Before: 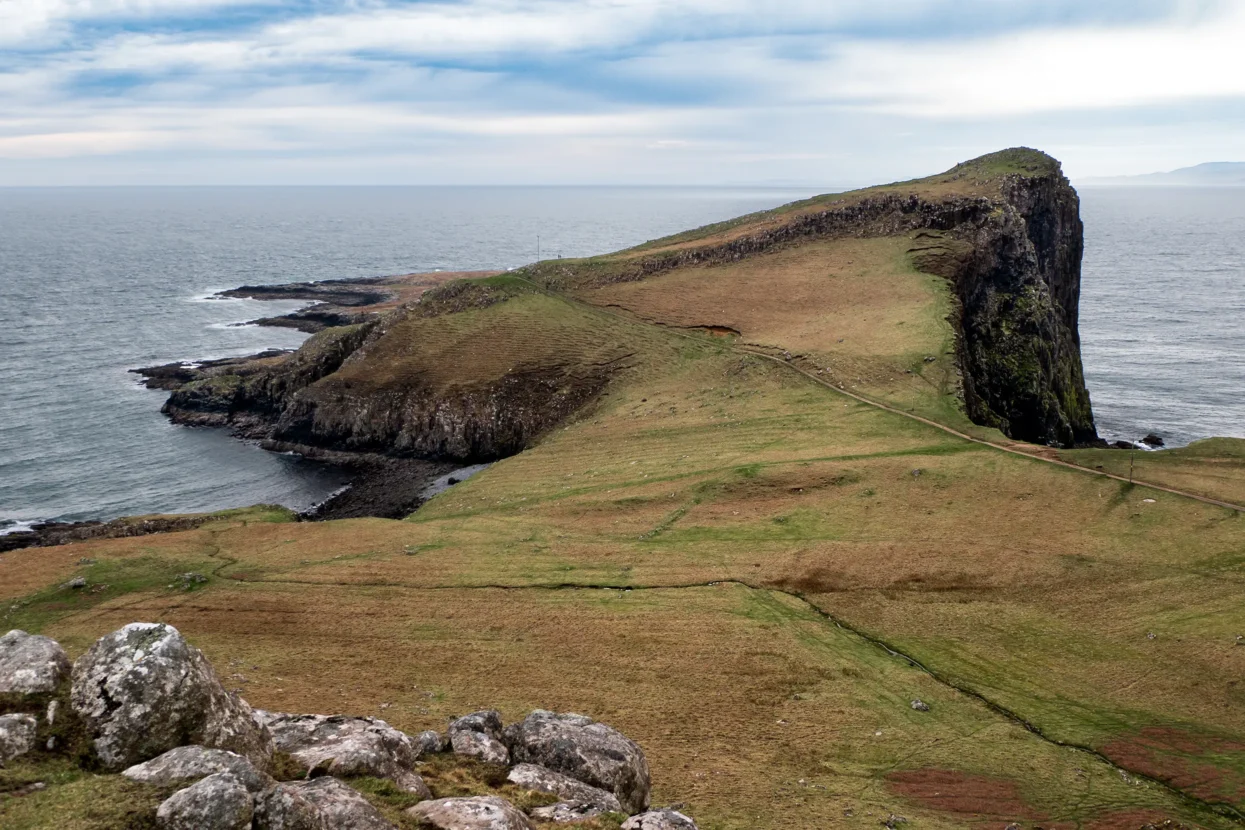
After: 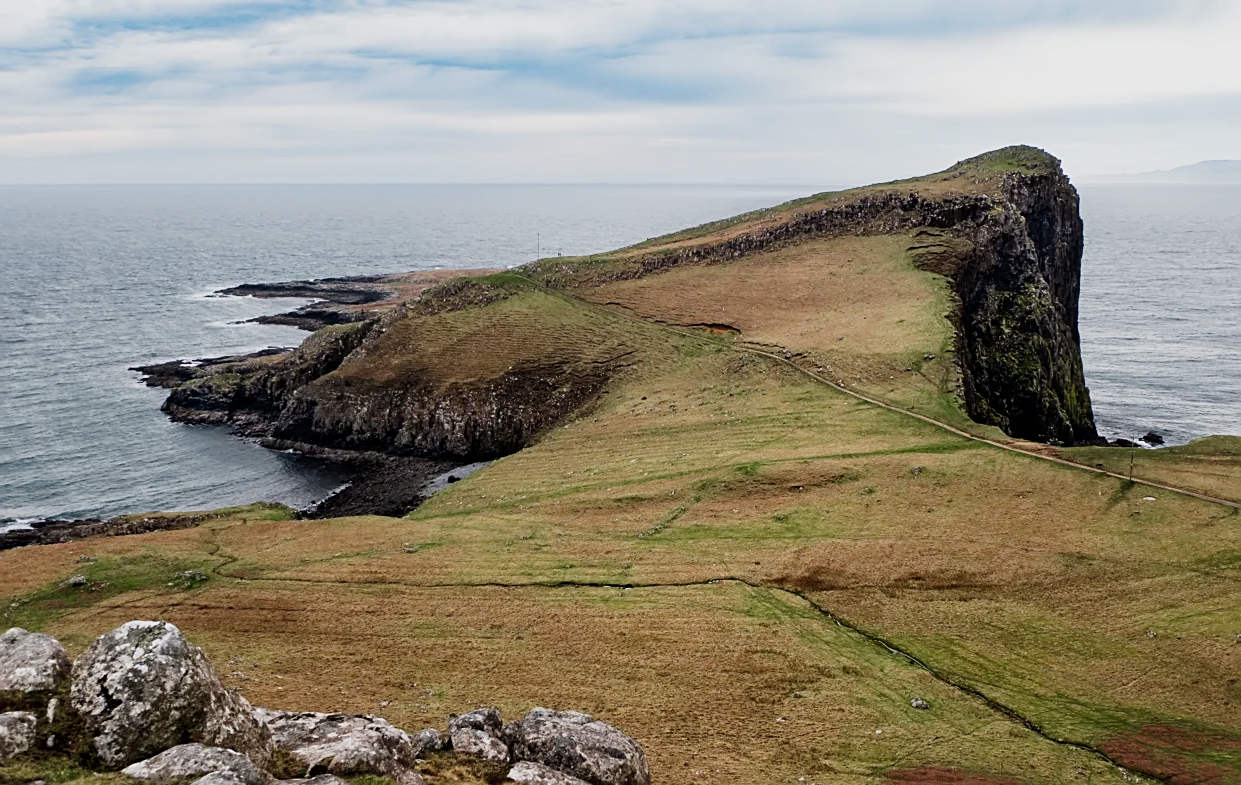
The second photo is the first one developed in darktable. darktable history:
contrast brightness saturation: saturation -0.055
tone curve: curves: ch0 [(0, 0) (0.091, 0.066) (0.184, 0.16) (0.491, 0.519) (0.748, 0.765) (1, 0.919)]; ch1 [(0, 0) (0.179, 0.173) (0.322, 0.32) (0.424, 0.424) (0.502, 0.504) (0.56, 0.575) (0.631, 0.675) (0.777, 0.806) (1, 1)]; ch2 [(0, 0) (0.434, 0.447) (0.485, 0.495) (0.524, 0.563) (0.676, 0.691) (1, 1)], preserve colors none
crop: top 0.343%, right 0.265%, bottom 5.01%
sharpen: on, module defaults
